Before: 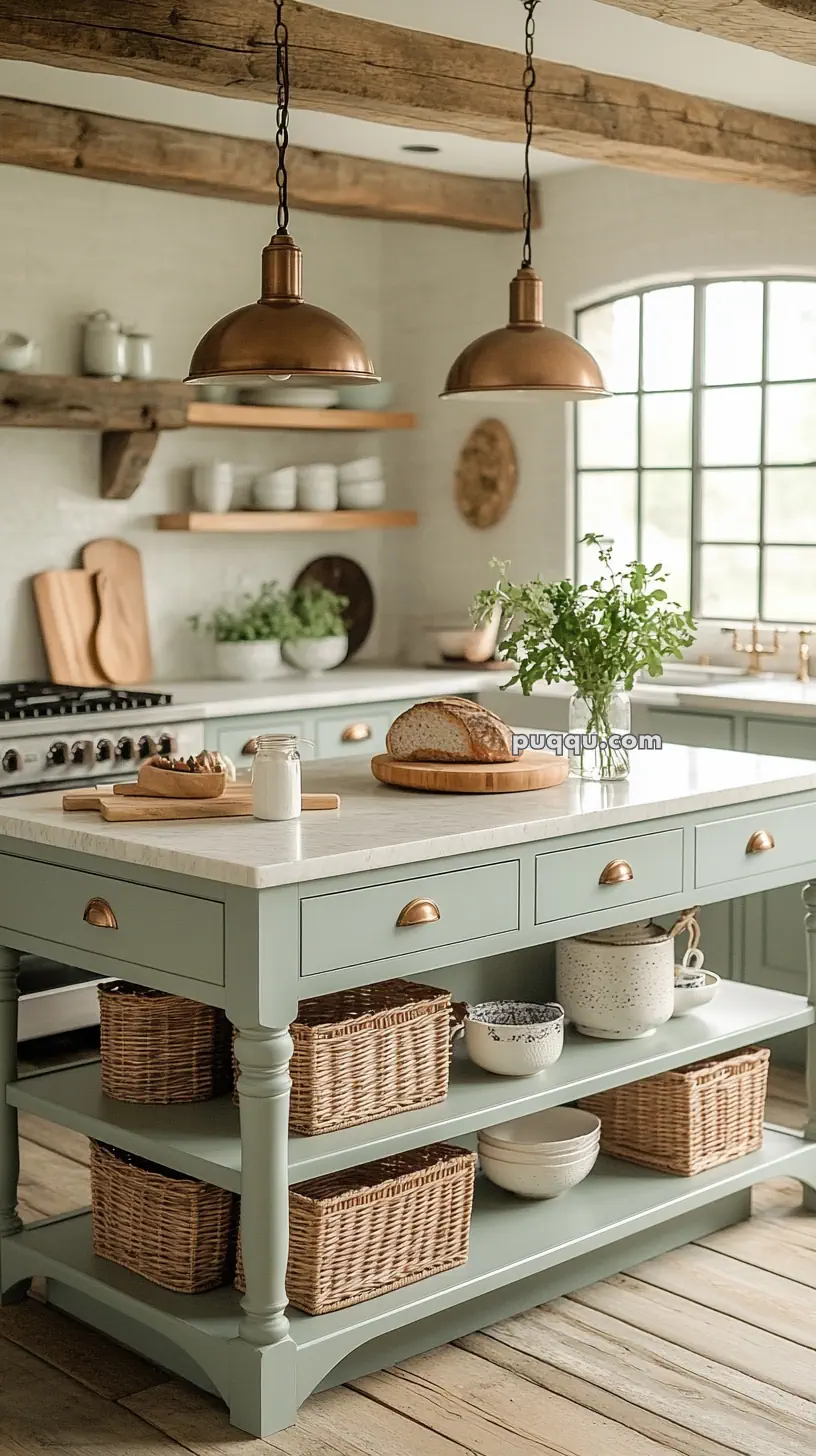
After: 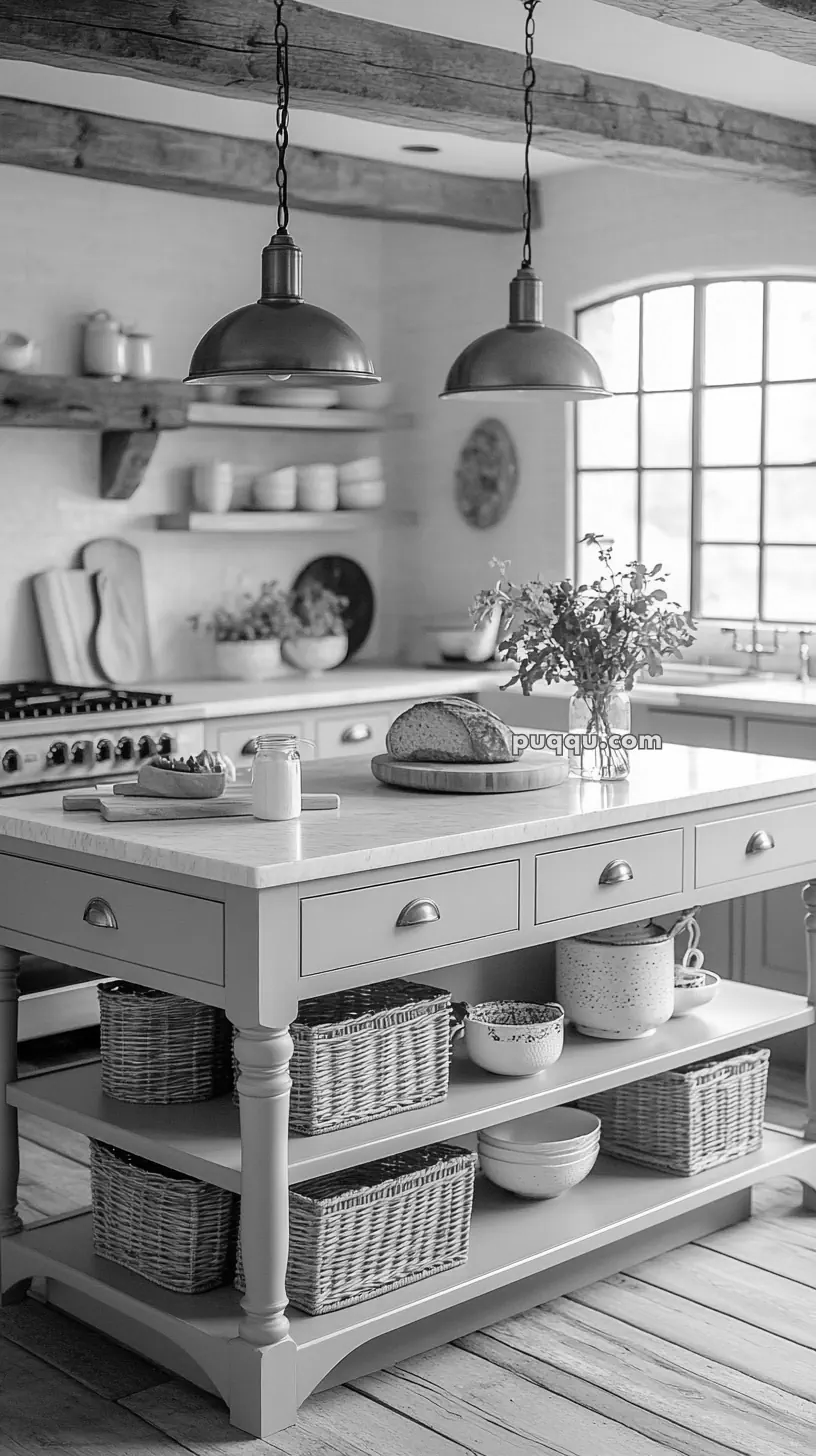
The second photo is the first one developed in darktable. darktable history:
monochrome: size 1
